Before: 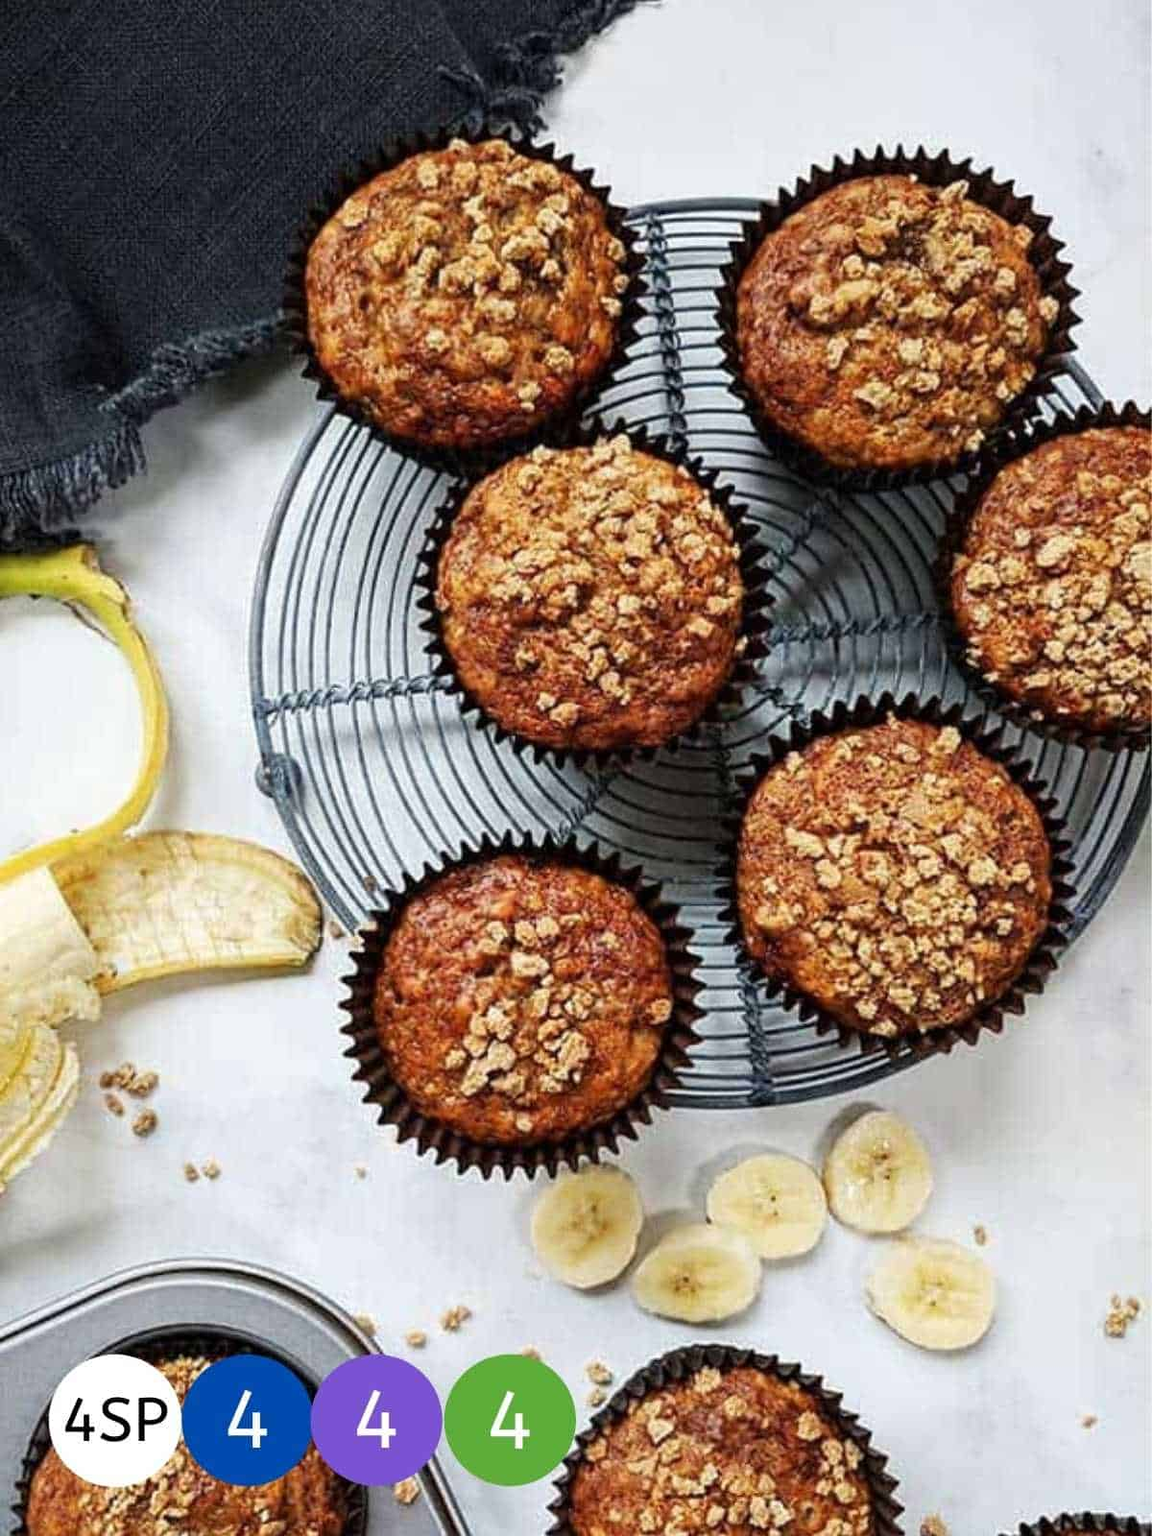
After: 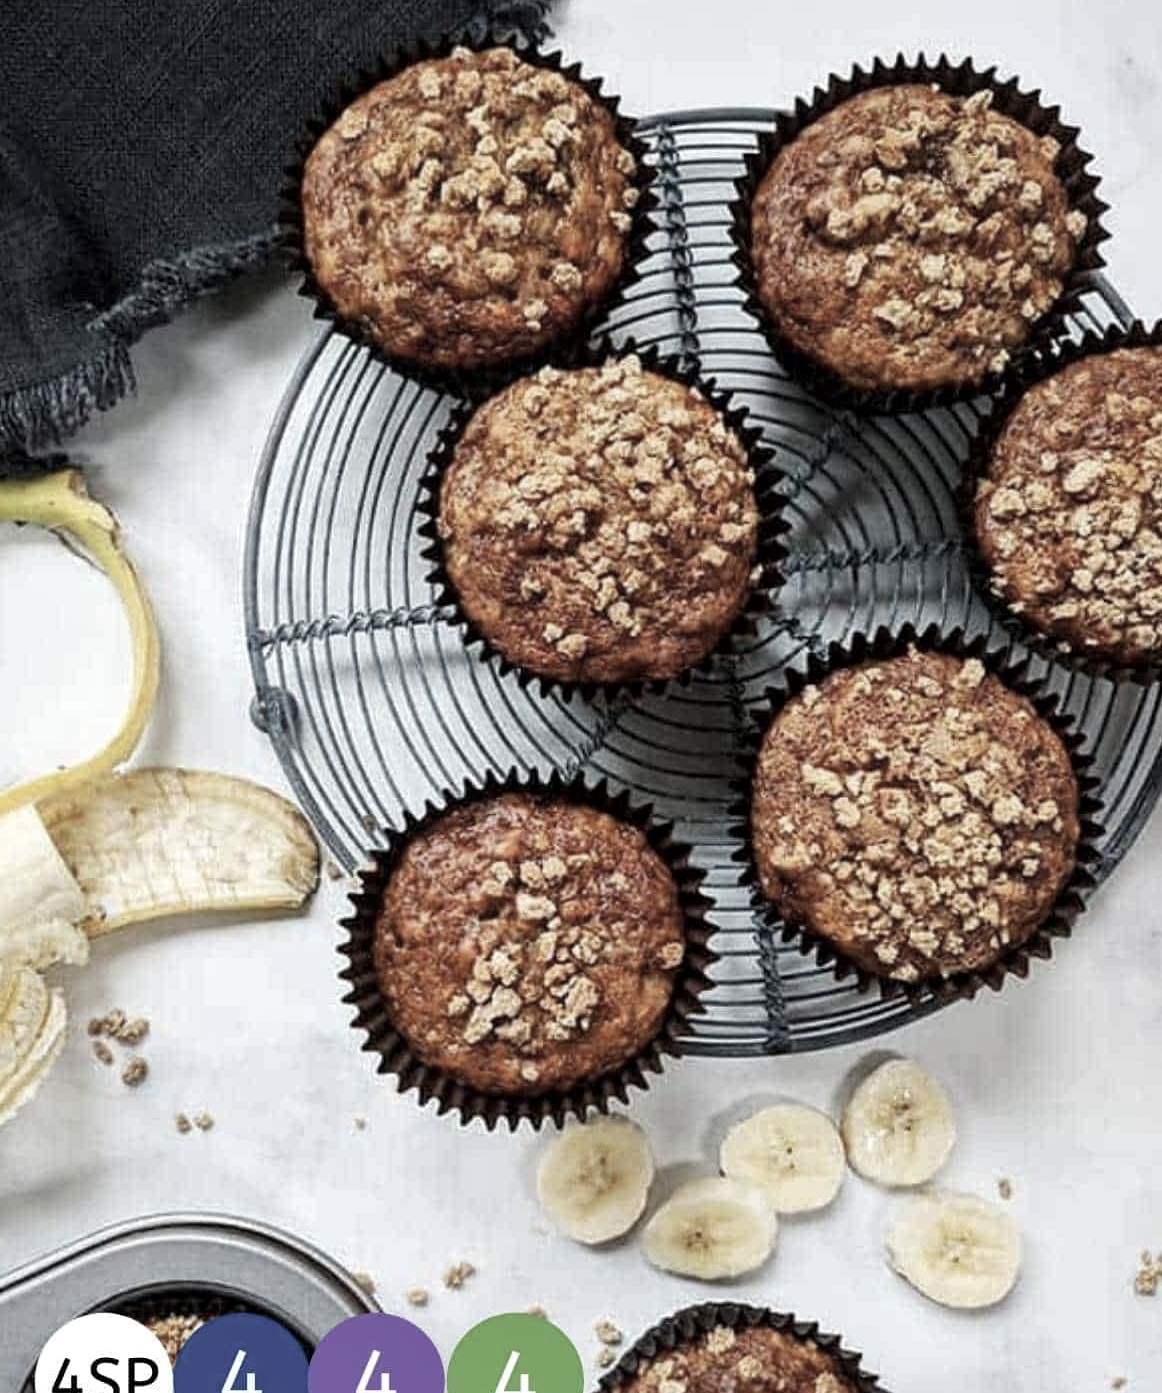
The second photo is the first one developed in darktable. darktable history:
crop: left 1.361%, top 6.129%, right 1.749%, bottom 6.777%
local contrast: mode bilateral grid, contrast 21, coarseness 50, detail 120%, midtone range 0.2
color correction: highlights b* -0.026, saturation 0.541
exposure: compensate exposure bias true, compensate highlight preservation false
